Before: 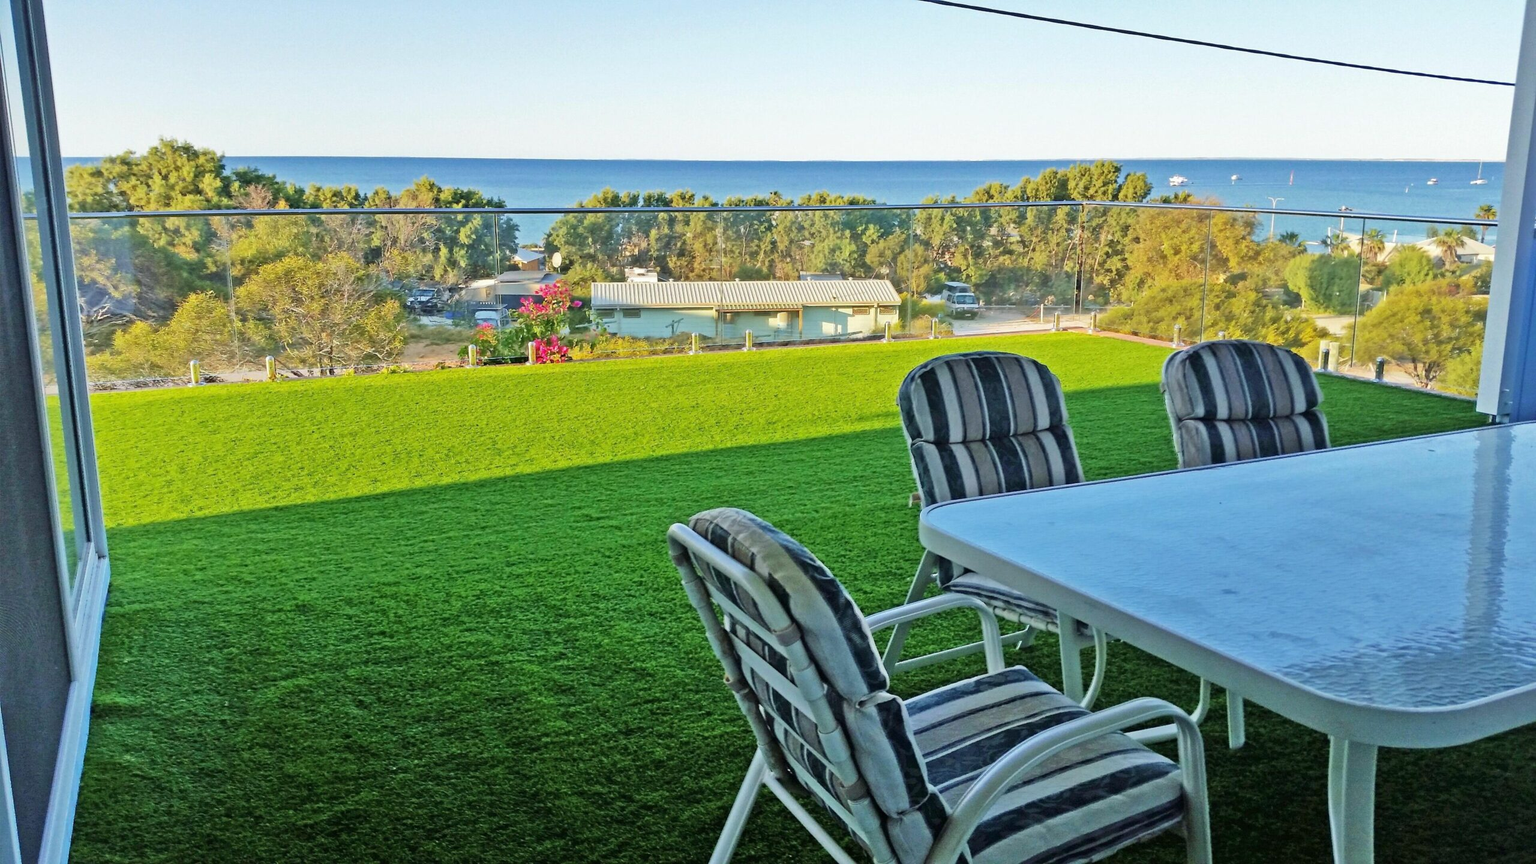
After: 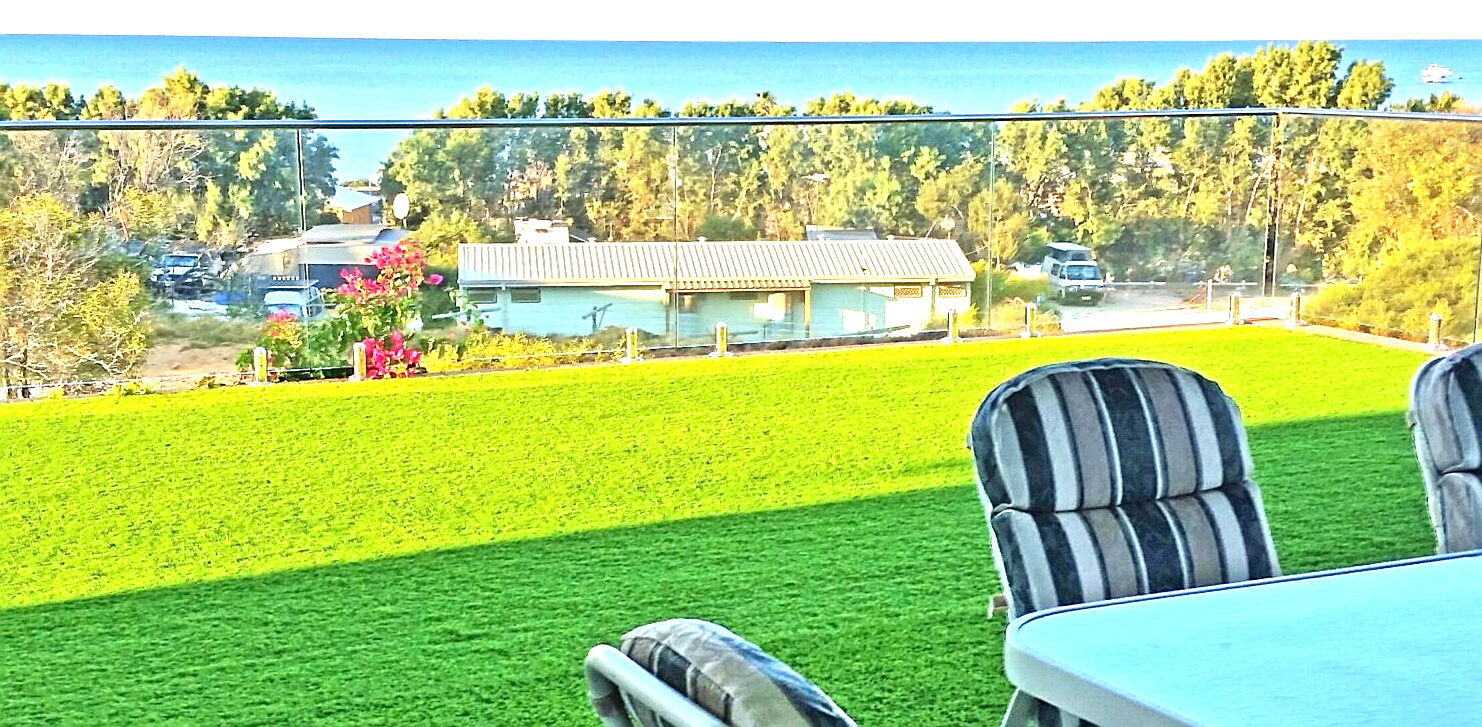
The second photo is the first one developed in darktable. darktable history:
crop: left 20.605%, top 15.794%, right 21.482%, bottom 33.656%
exposure: exposure 1 EV, compensate exposure bias true, compensate highlight preservation false
sharpen: on, module defaults
color zones: curves: ch0 [(0.068, 0.464) (0.25, 0.5) (0.48, 0.508) (0.75, 0.536) (0.886, 0.476) (0.967, 0.456)]; ch1 [(0.066, 0.456) (0.25, 0.5) (0.616, 0.508) (0.746, 0.56) (0.934, 0.444)]
